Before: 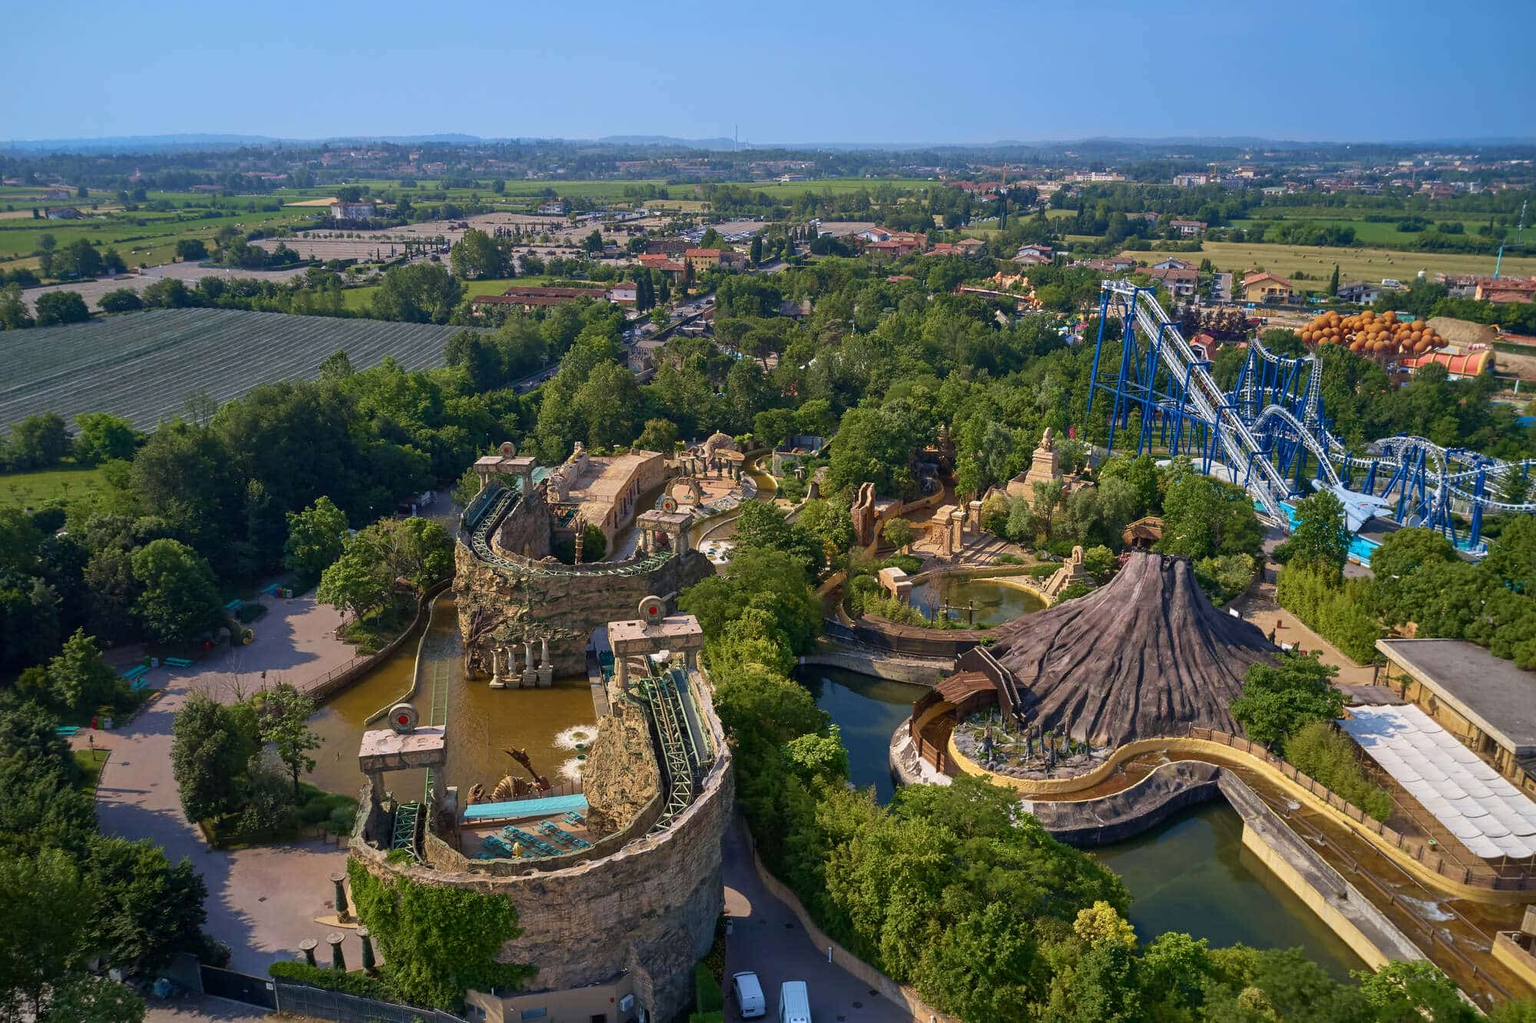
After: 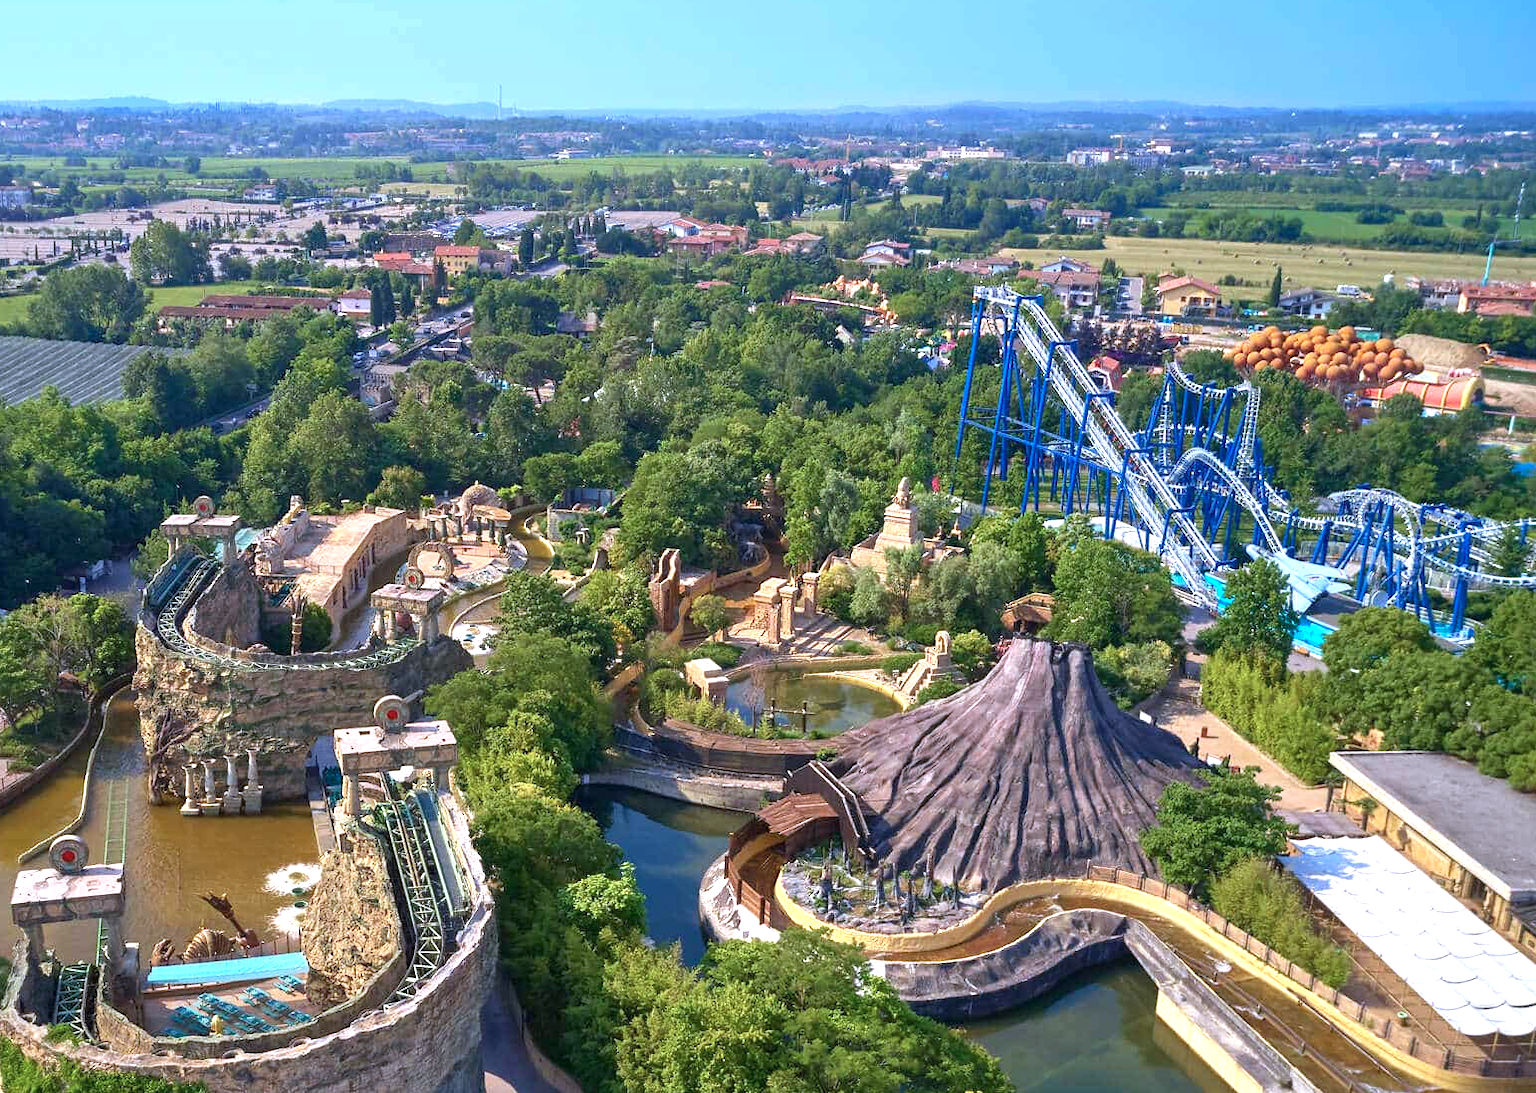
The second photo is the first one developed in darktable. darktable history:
exposure: black level correction 0, exposure 0.948 EV, compensate highlight preservation false
crop: left 22.848%, top 5.833%, bottom 11.713%
color calibration: illuminant as shot in camera, x 0.37, y 0.382, temperature 4318.53 K
